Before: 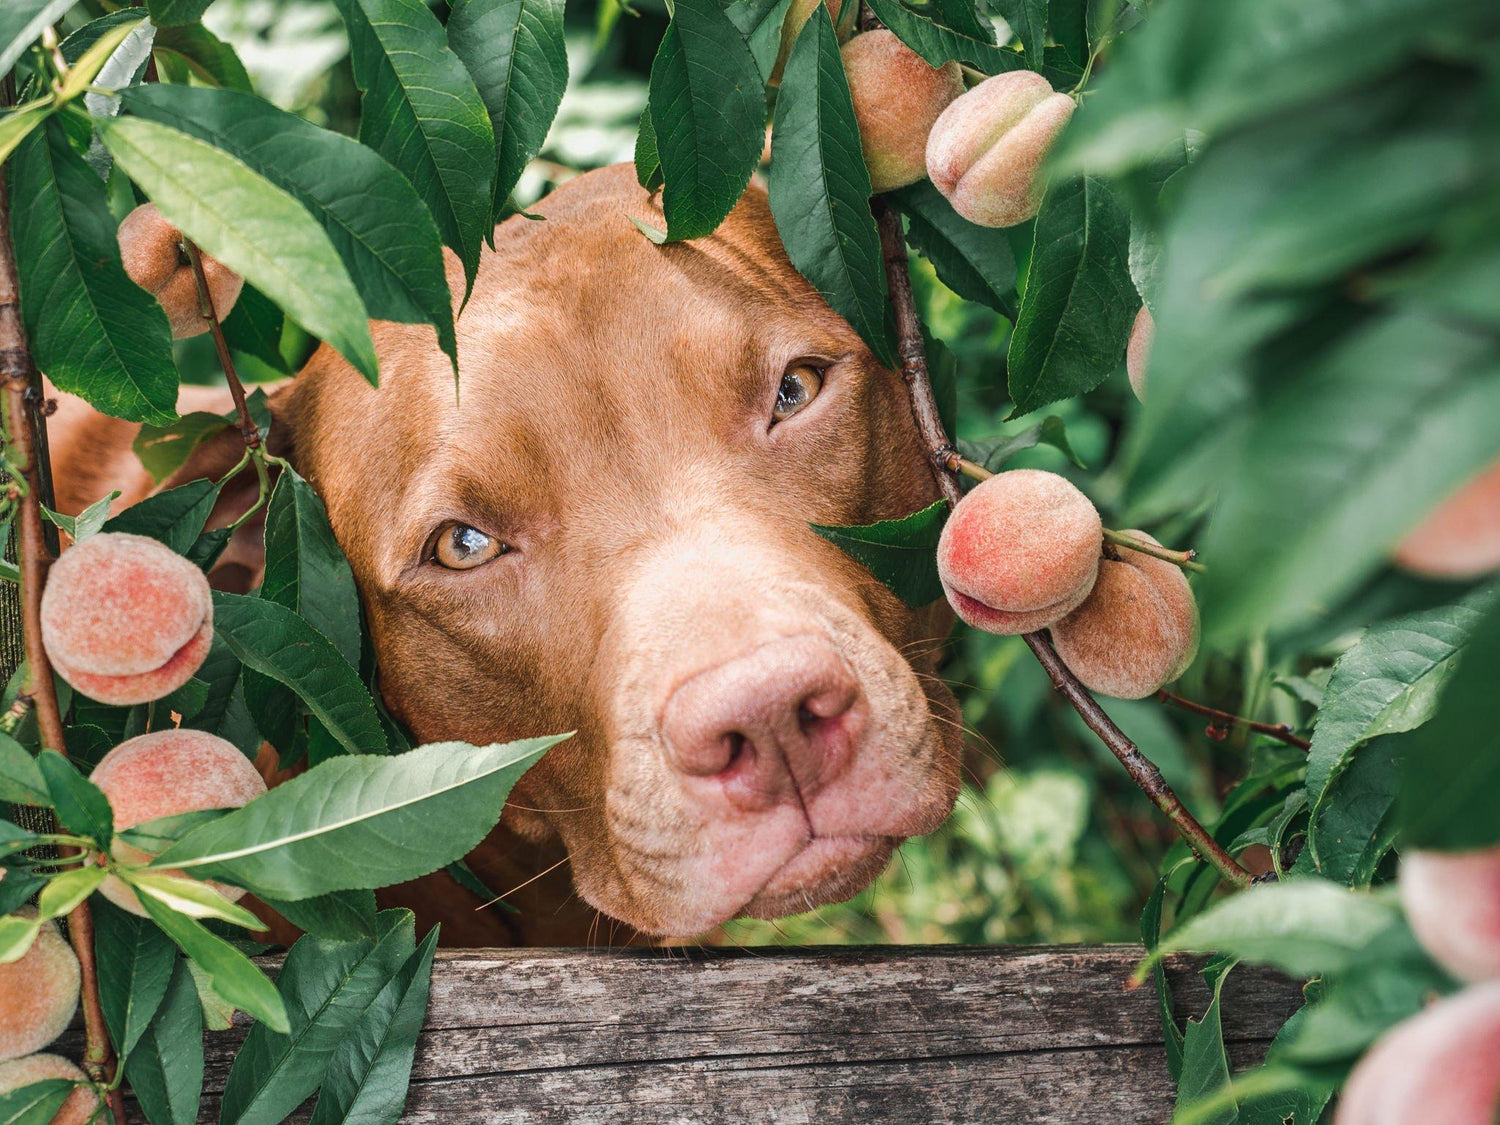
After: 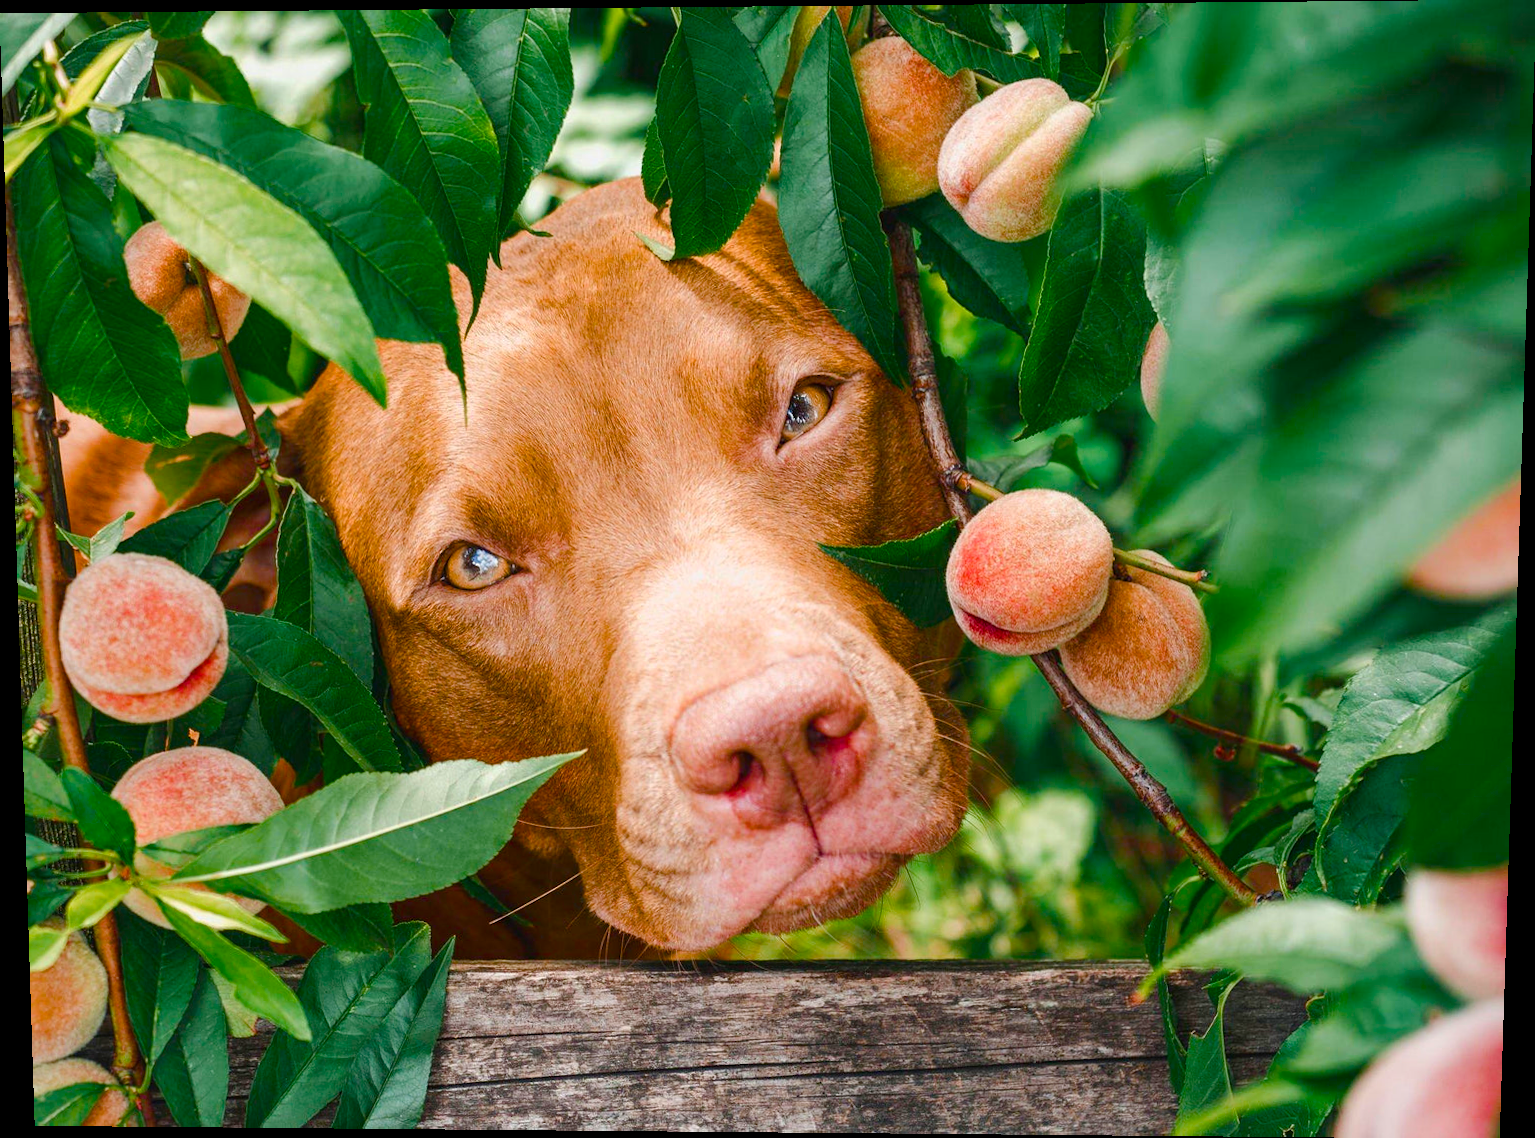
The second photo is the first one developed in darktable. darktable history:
color balance rgb: linear chroma grading › global chroma 18.9%, perceptual saturation grading › global saturation 20%, perceptual saturation grading › highlights -25%, perceptual saturation grading › shadows 50%, global vibrance 18.93%
rotate and perspective: lens shift (vertical) 0.048, lens shift (horizontal) -0.024, automatic cropping off
